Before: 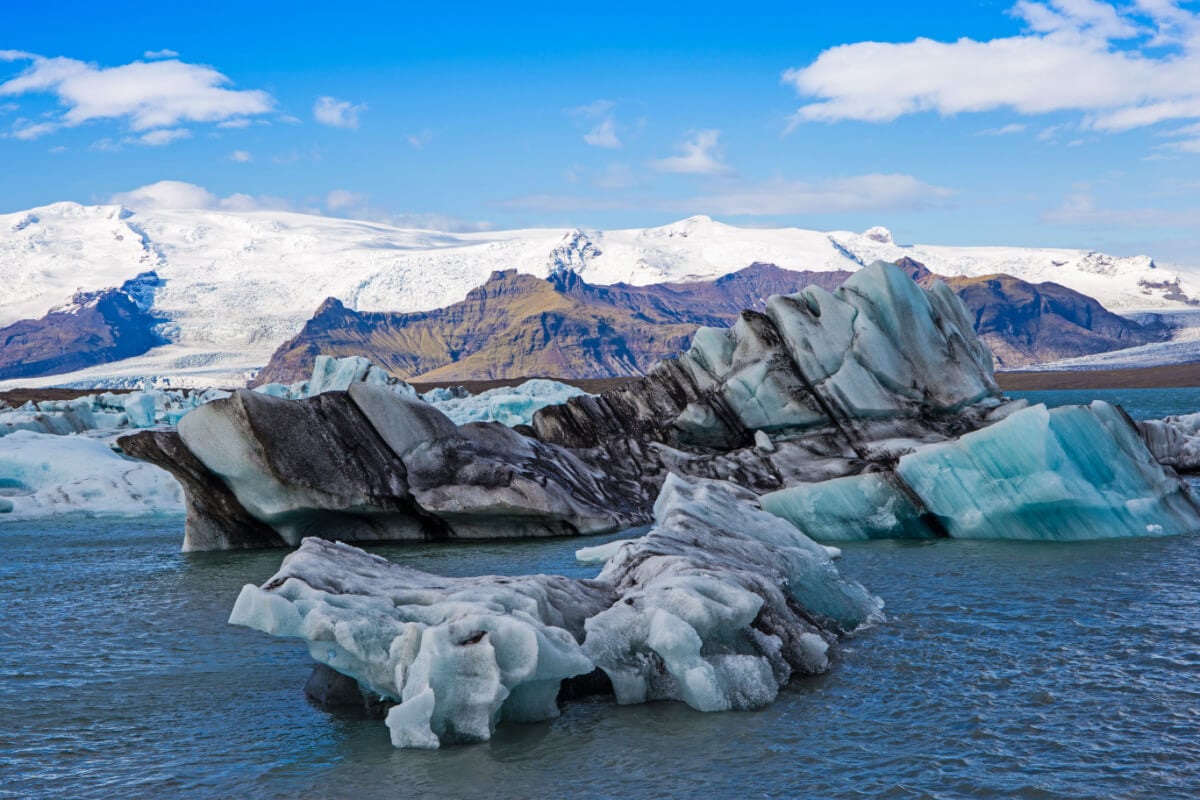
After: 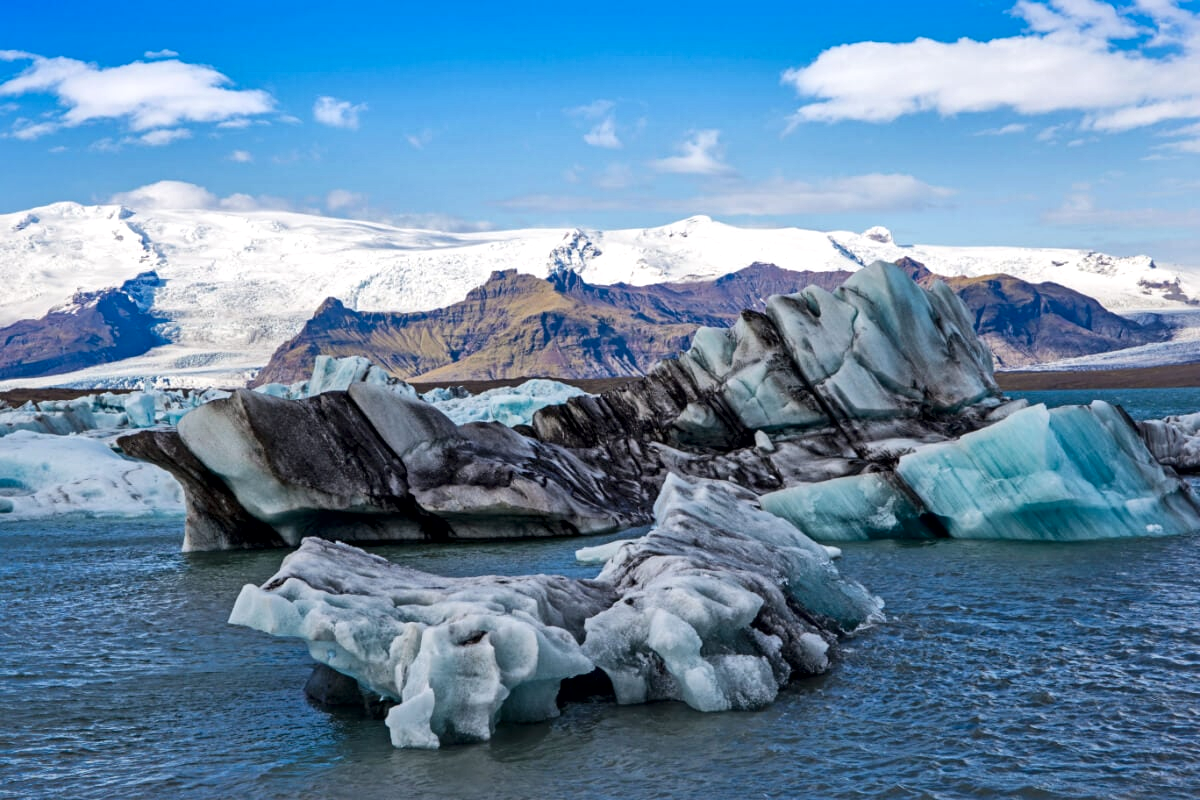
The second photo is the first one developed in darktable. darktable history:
local contrast: mode bilateral grid, contrast 19, coarseness 50, detail 162%, midtone range 0.2
